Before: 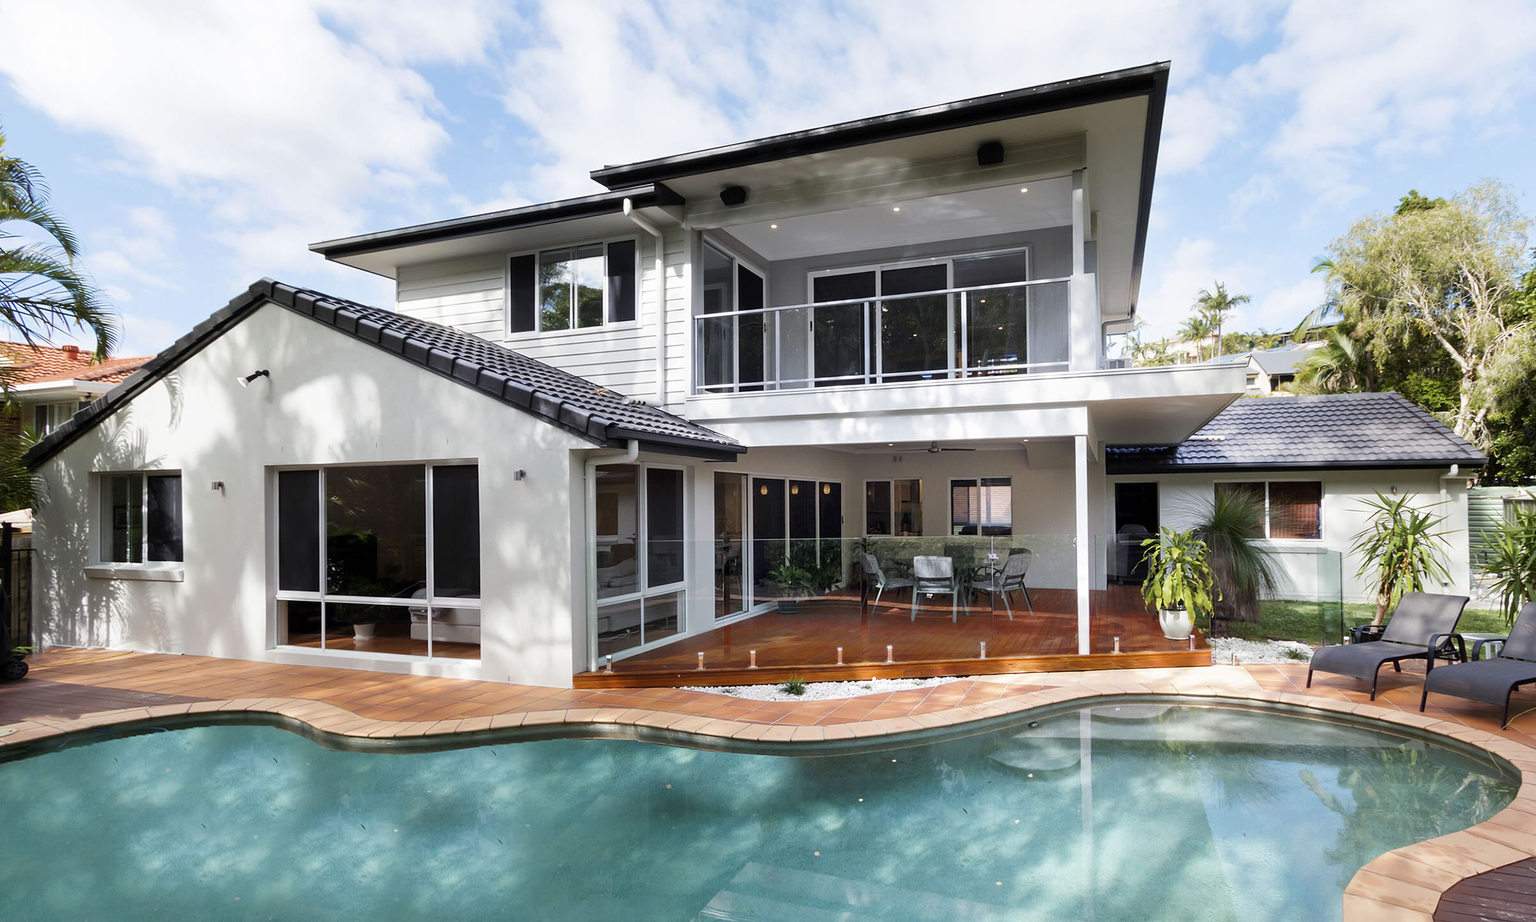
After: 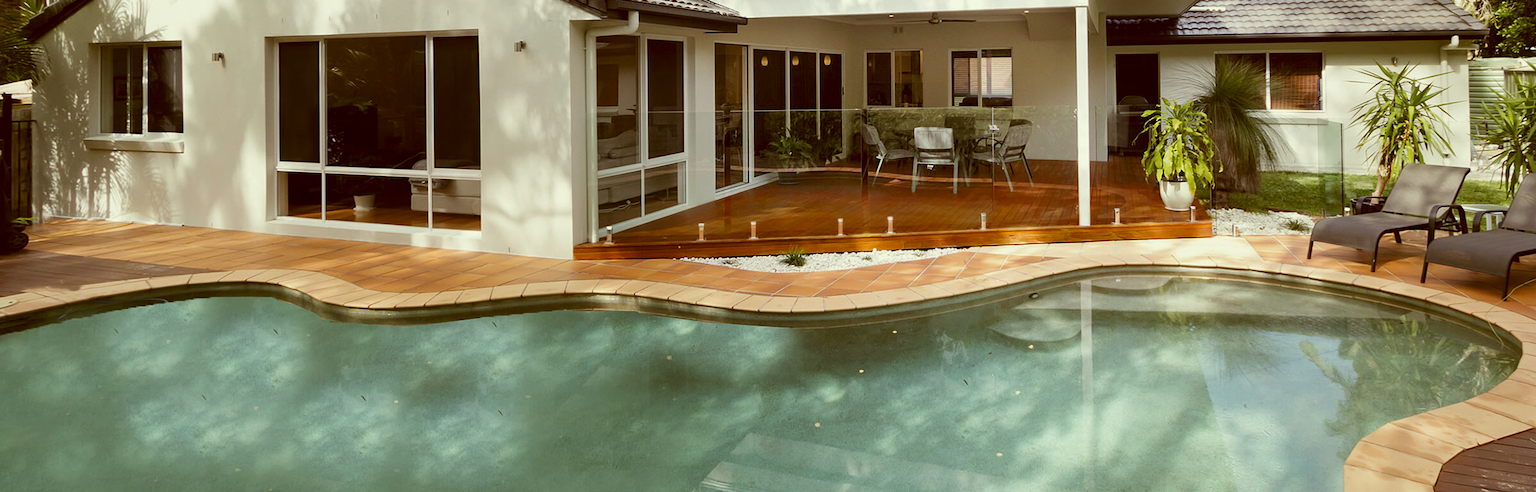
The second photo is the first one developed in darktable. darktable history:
exposure: exposure -0.108 EV, compensate exposure bias true, compensate highlight preservation false
crop and rotate: top 46.568%, right 0.023%
color correction: highlights a* -5.27, highlights b* 9.8, shadows a* 9.31, shadows b* 24.63
